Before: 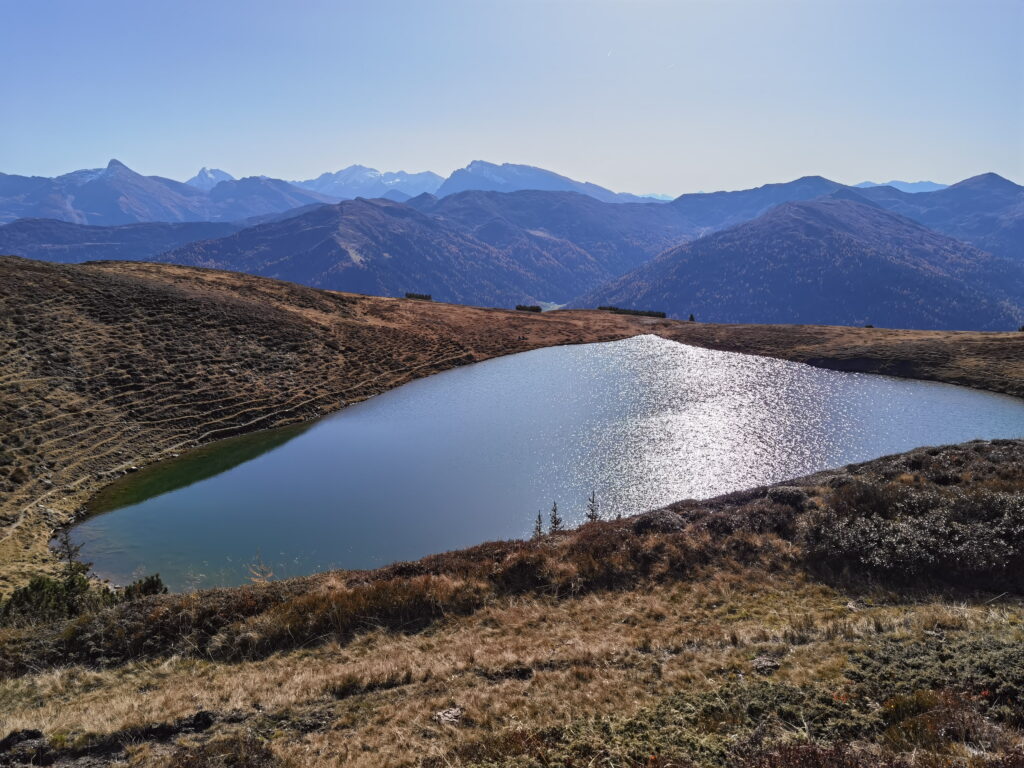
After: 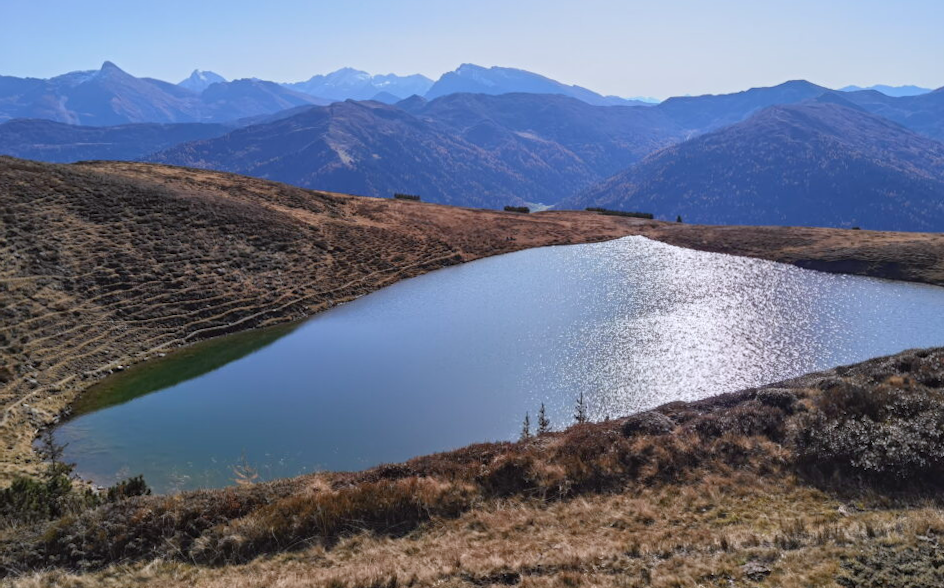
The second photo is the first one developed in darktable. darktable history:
rotate and perspective: rotation 0.226°, lens shift (vertical) -0.042, crop left 0.023, crop right 0.982, crop top 0.006, crop bottom 0.994
crop and rotate: angle 0.03°, top 11.643%, right 5.651%, bottom 11.189%
color correction: highlights a* -0.137, highlights b* -5.91, shadows a* -0.137, shadows b* -0.137
levels: levels [0, 0.478, 1]
